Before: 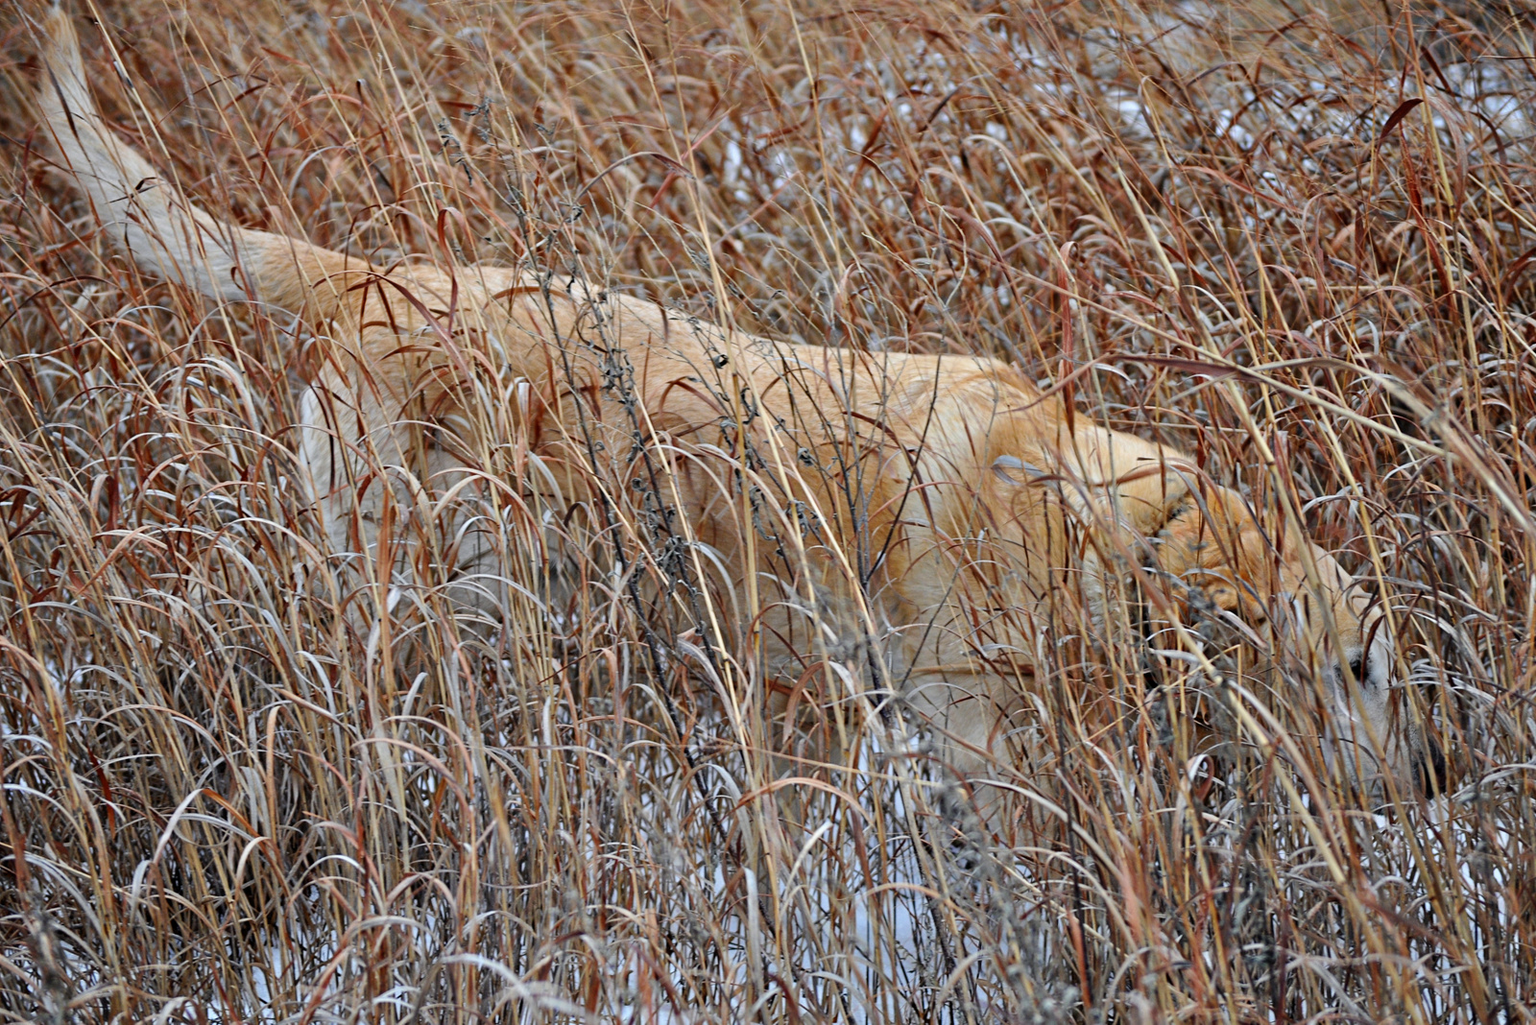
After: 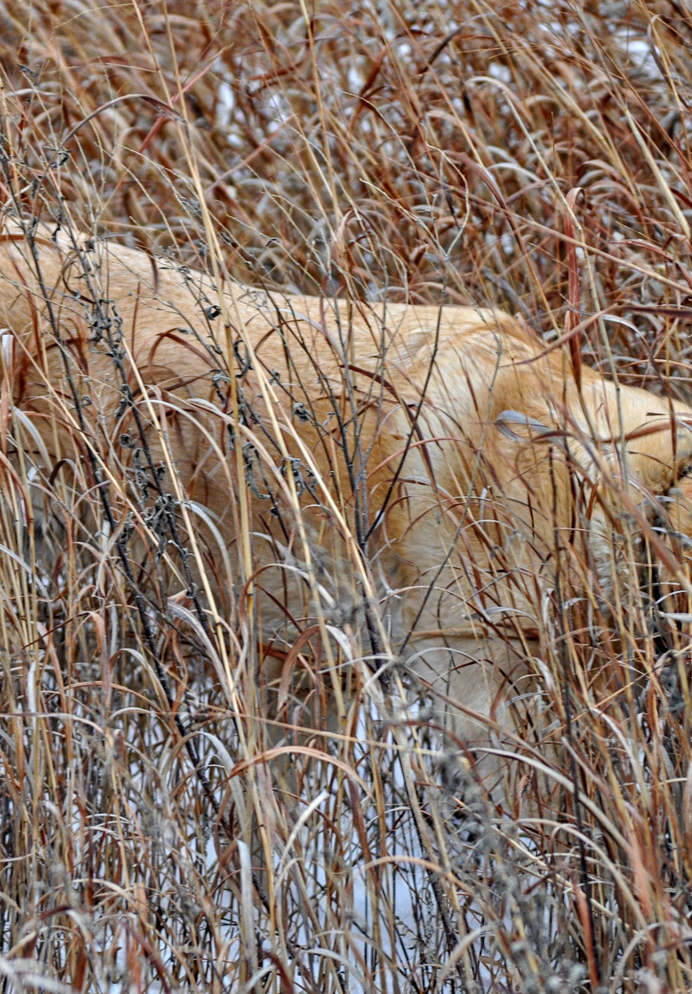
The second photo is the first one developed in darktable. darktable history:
local contrast: on, module defaults
crop: left 33.661%, top 6.004%, right 23.034%
shadows and highlights: shadows 25.22, highlights -48.17, soften with gaussian
